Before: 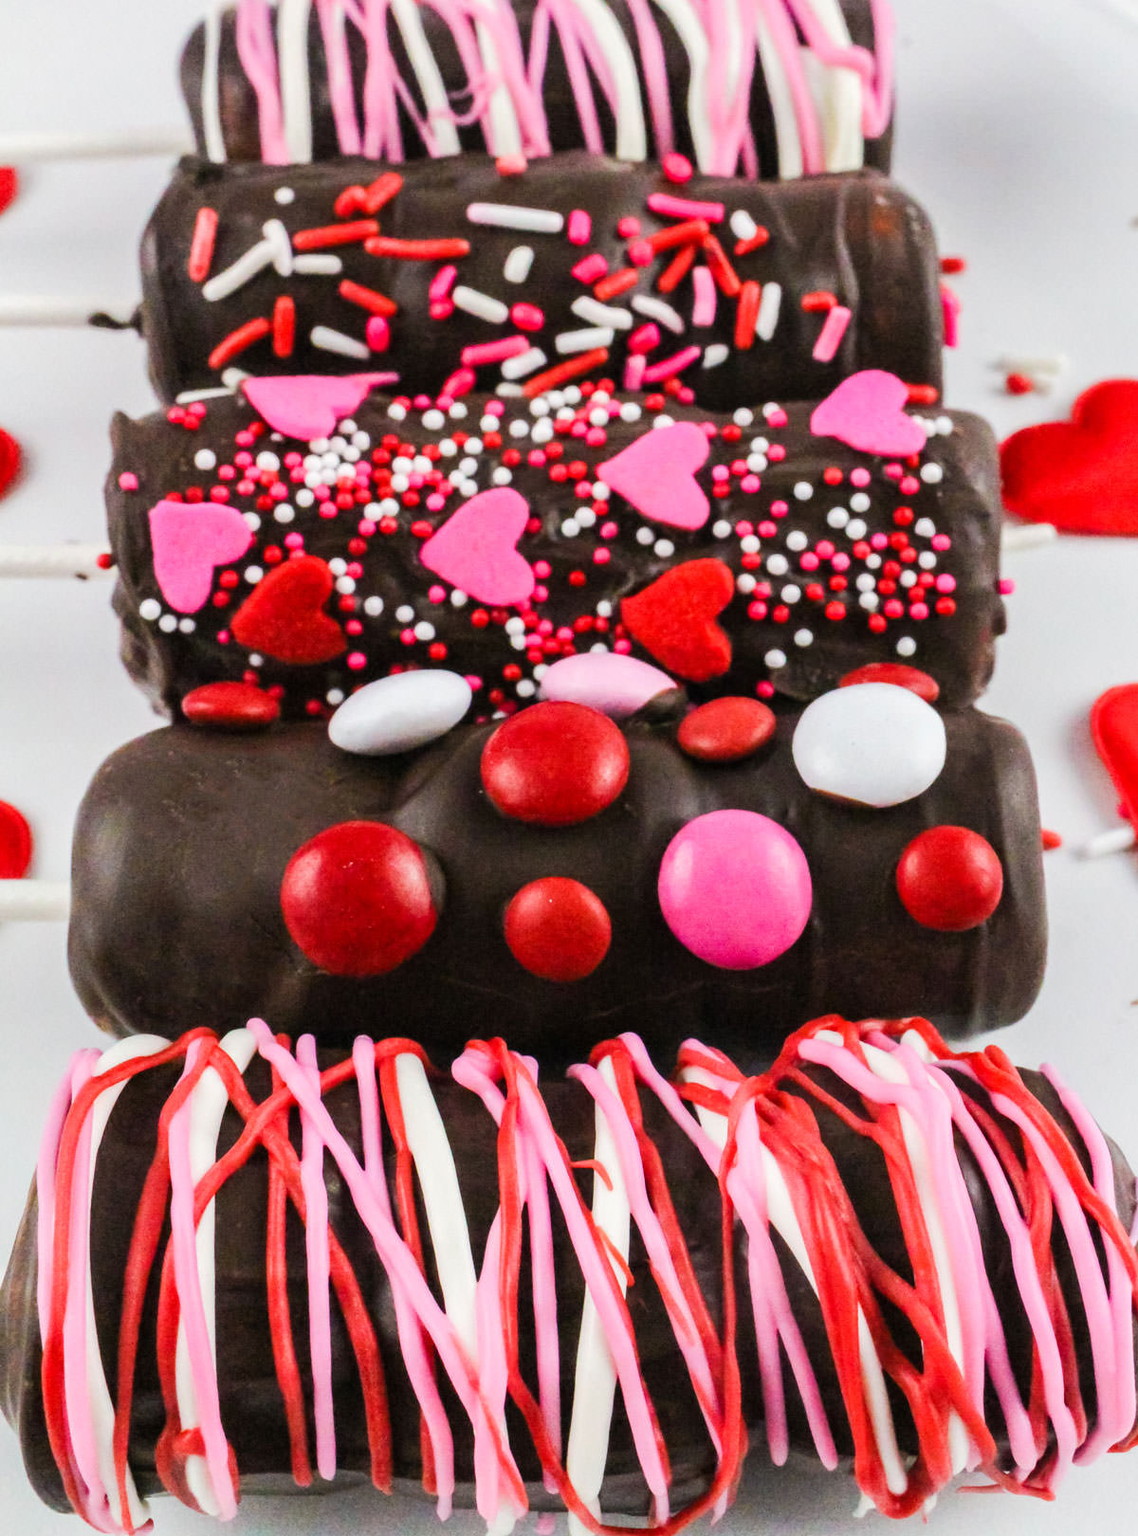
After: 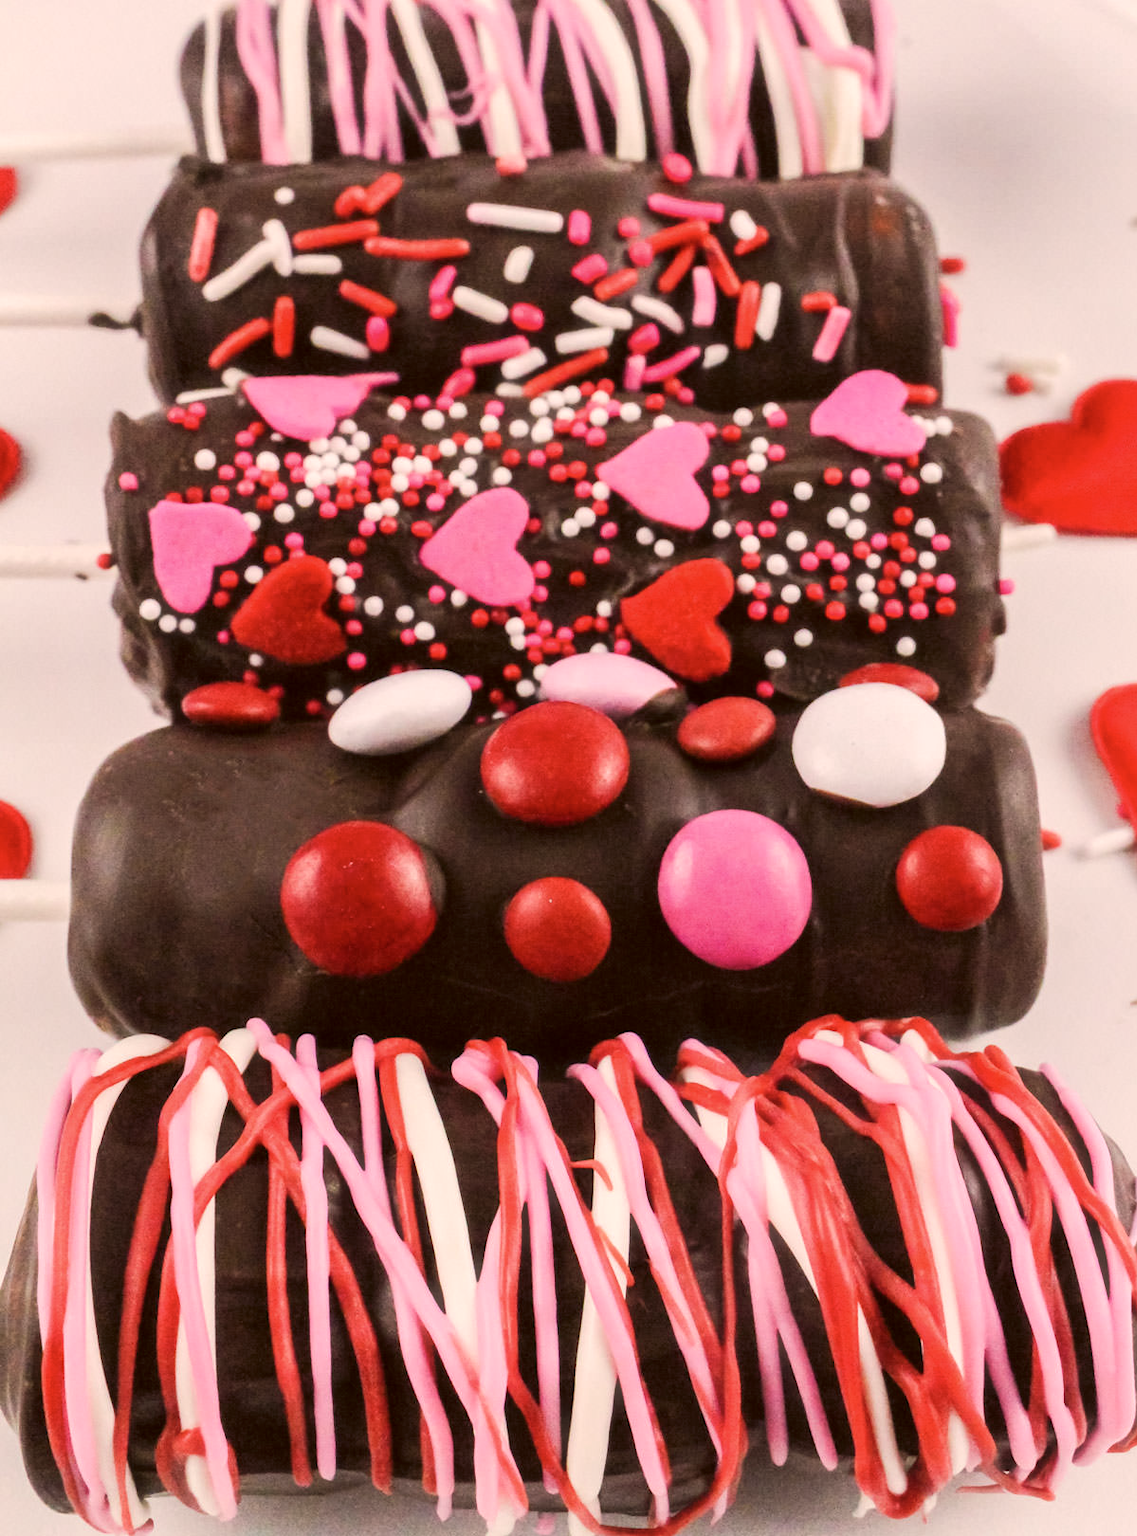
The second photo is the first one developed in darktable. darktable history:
color correction: highlights a* 10.21, highlights b* 9.79, shadows a* 8.61, shadows b* 7.88, saturation 0.8
haze removal: strength -0.1, adaptive false
